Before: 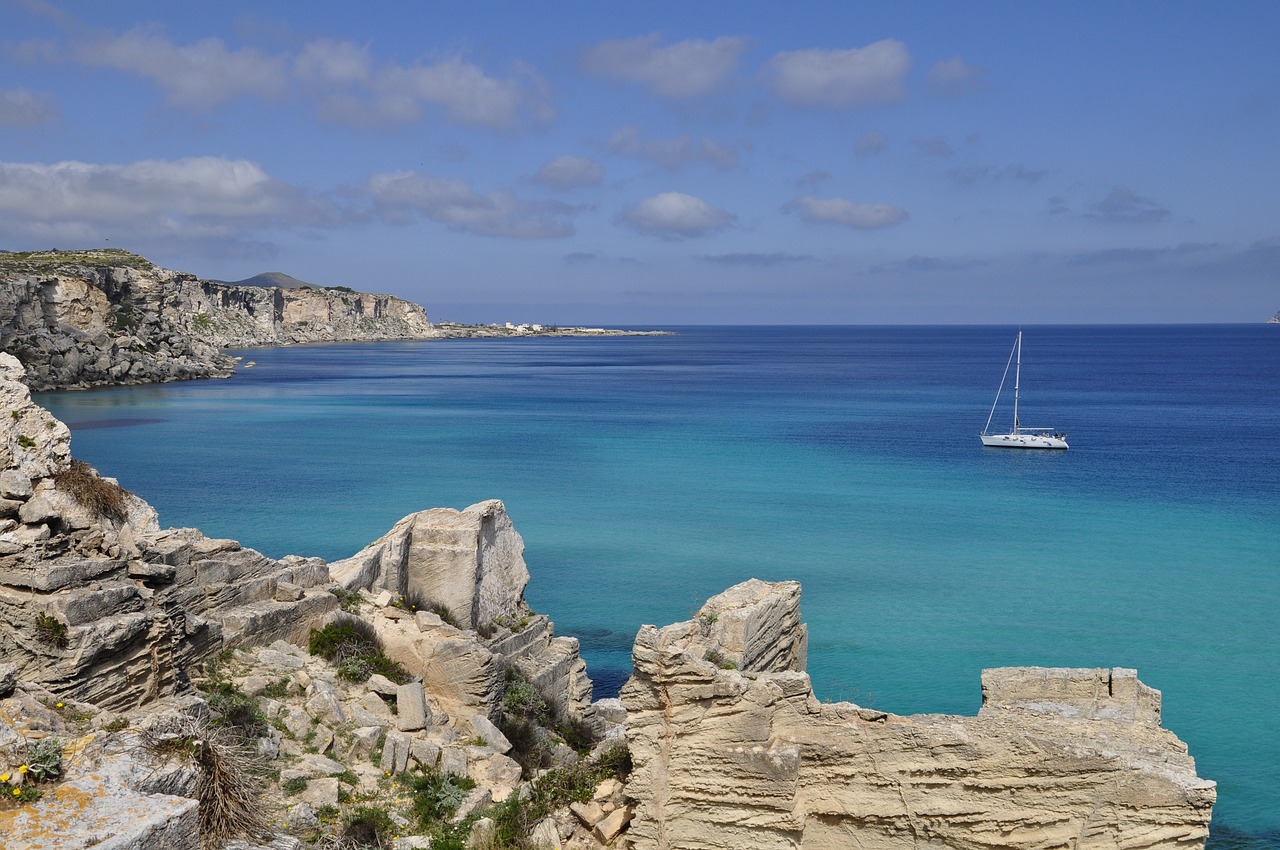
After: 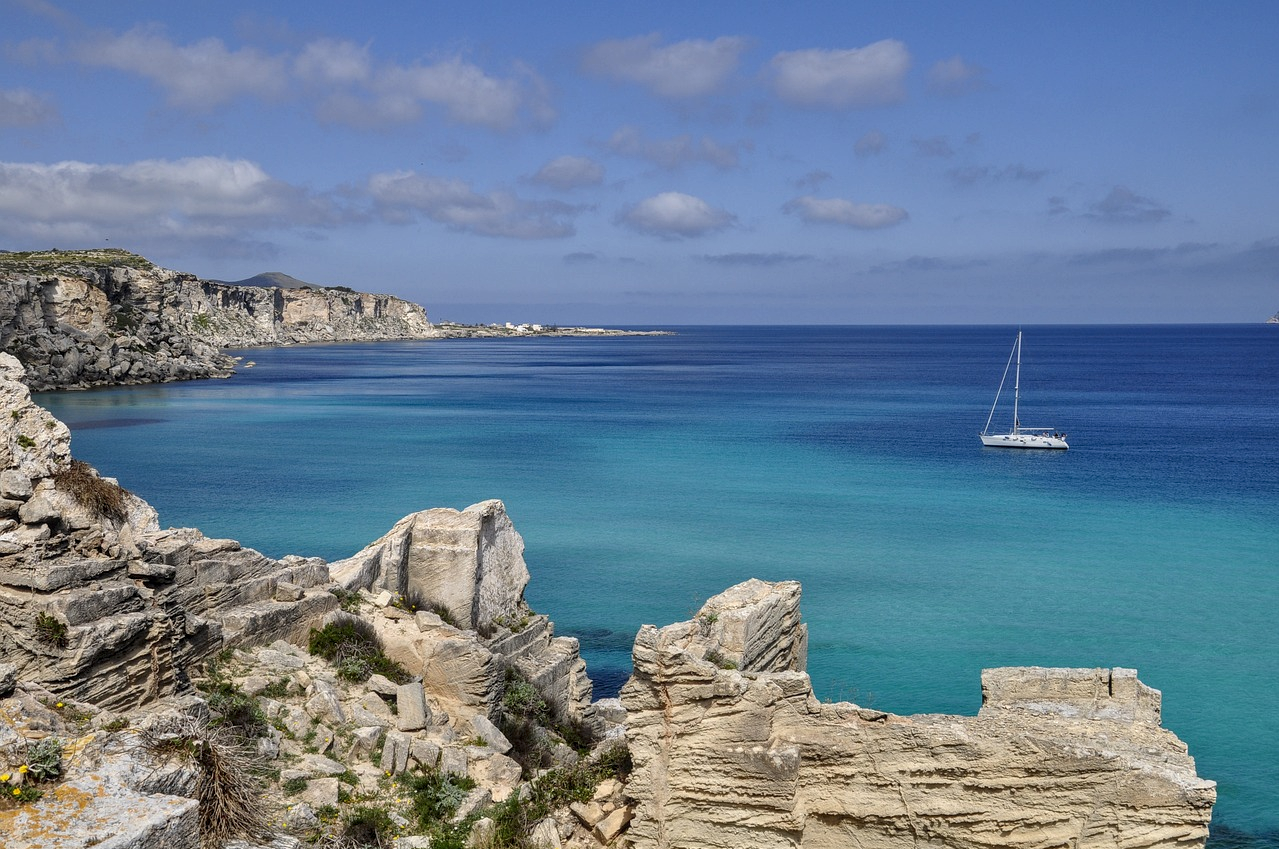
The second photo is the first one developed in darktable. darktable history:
local contrast: detail 130%
shadows and highlights: low approximation 0.01, soften with gaussian
